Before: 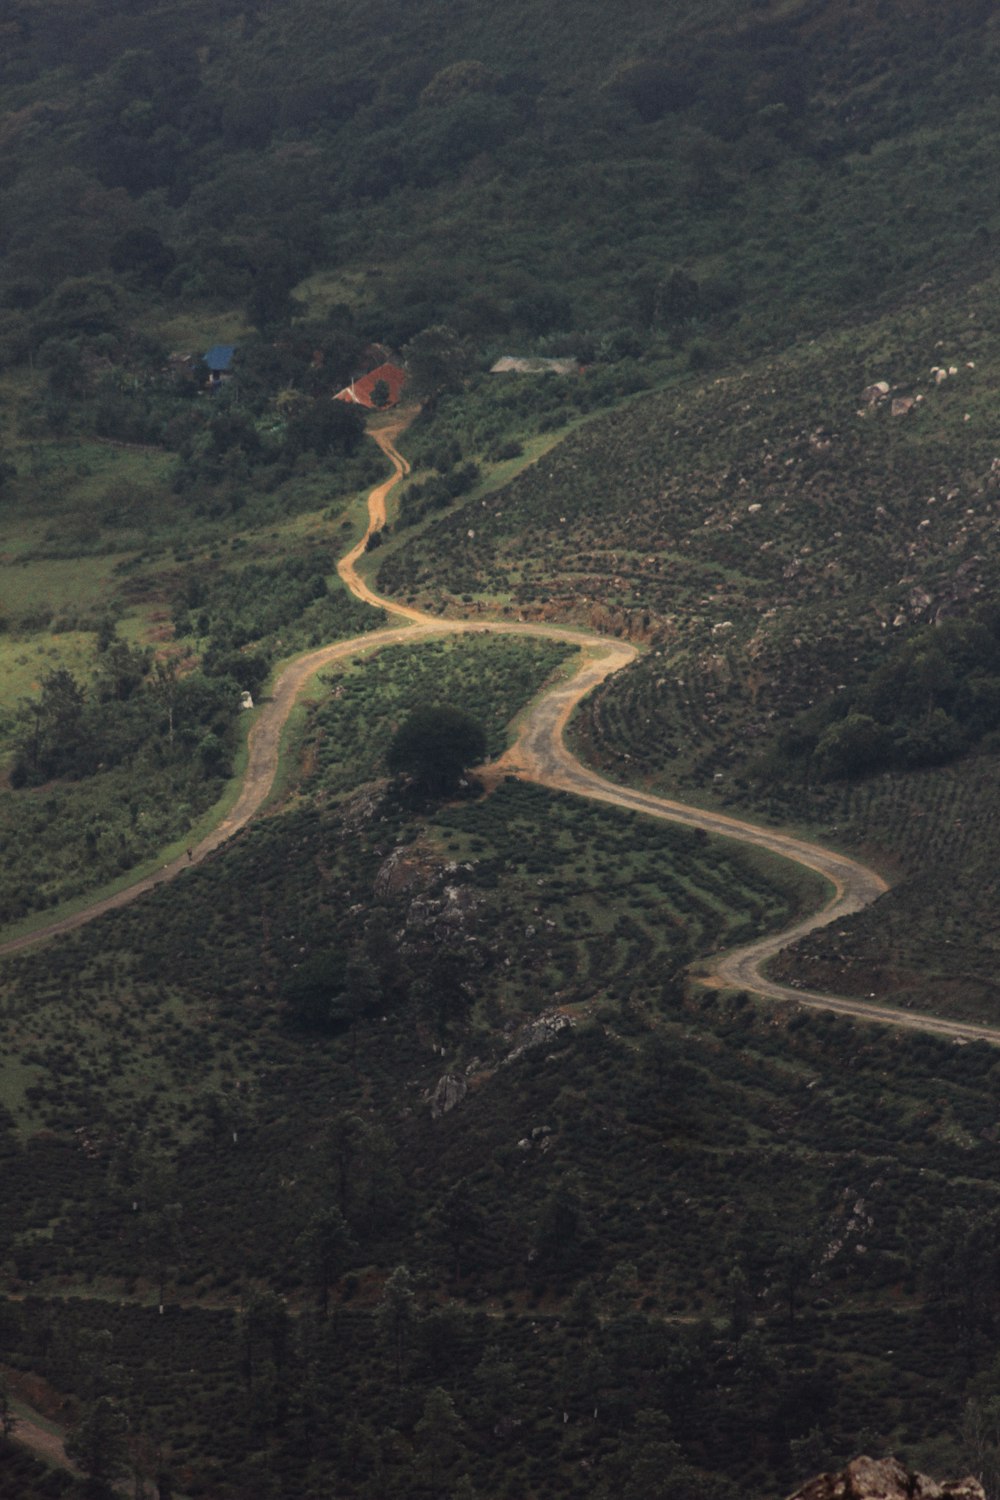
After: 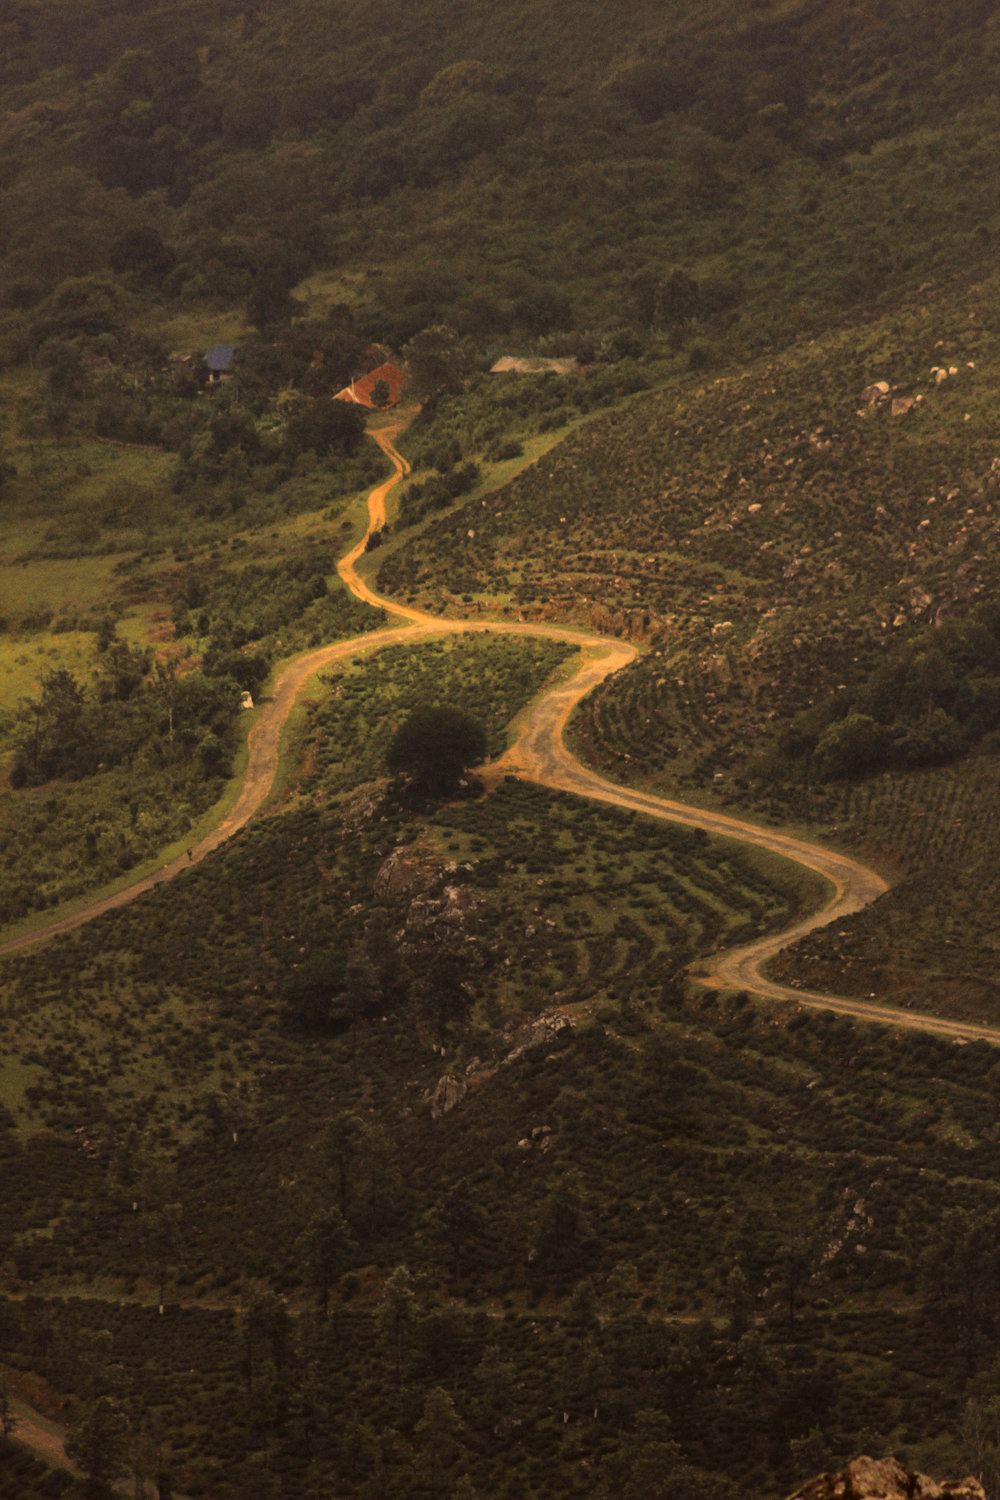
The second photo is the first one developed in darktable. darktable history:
color correction: highlights a* 17.94, highlights b* 35.39, shadows a* 1.48, shadows b* 6.42, saturation 1.01
local contrast: mode bilateral grid, contrast 20, coarseness 50, detail 120%, midtone range 0.2
